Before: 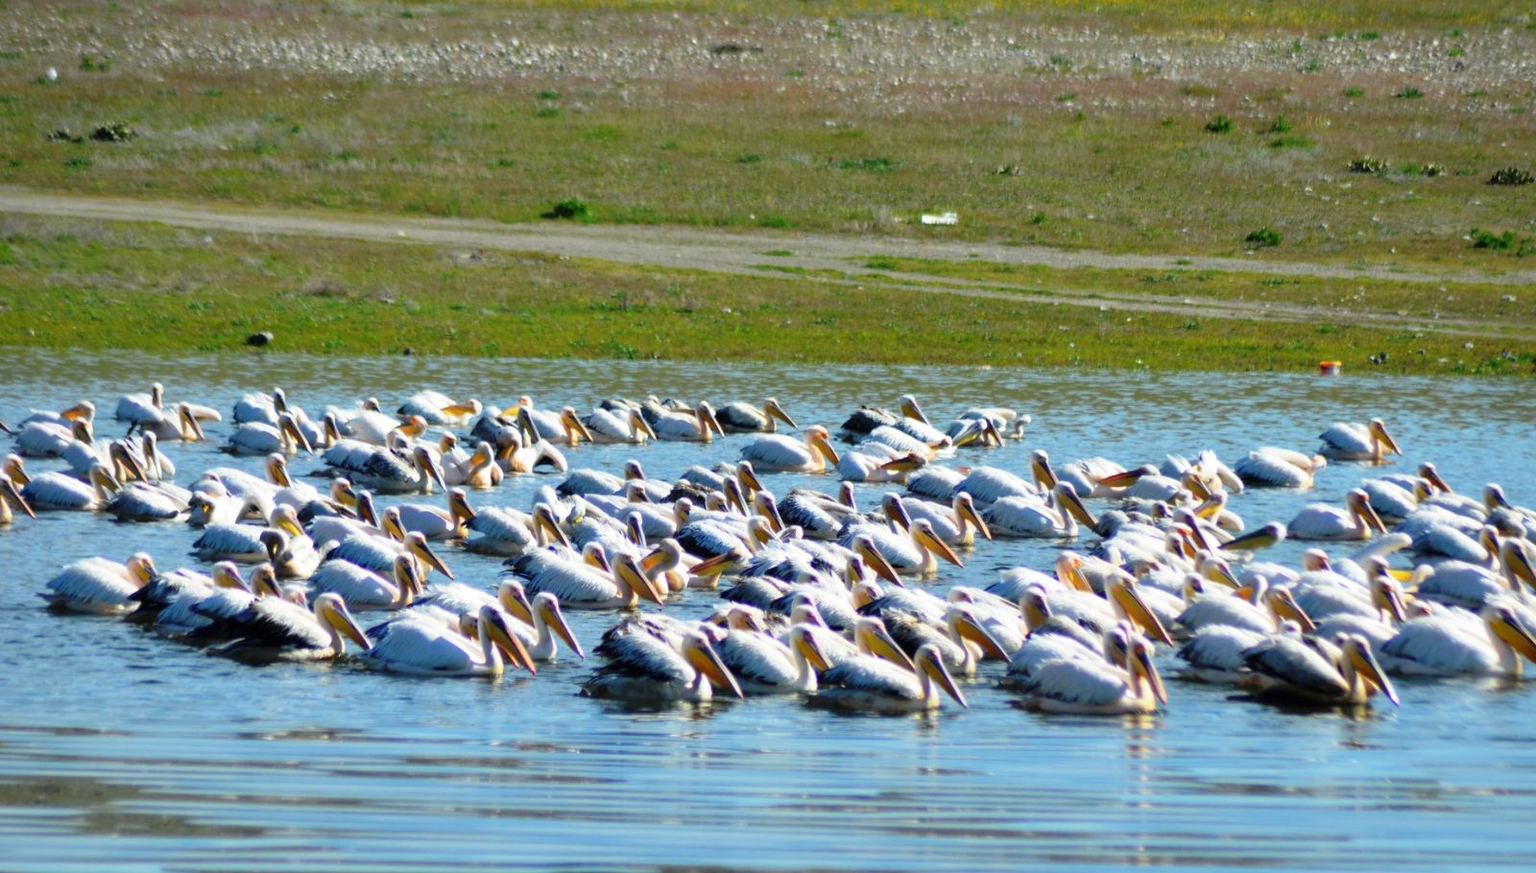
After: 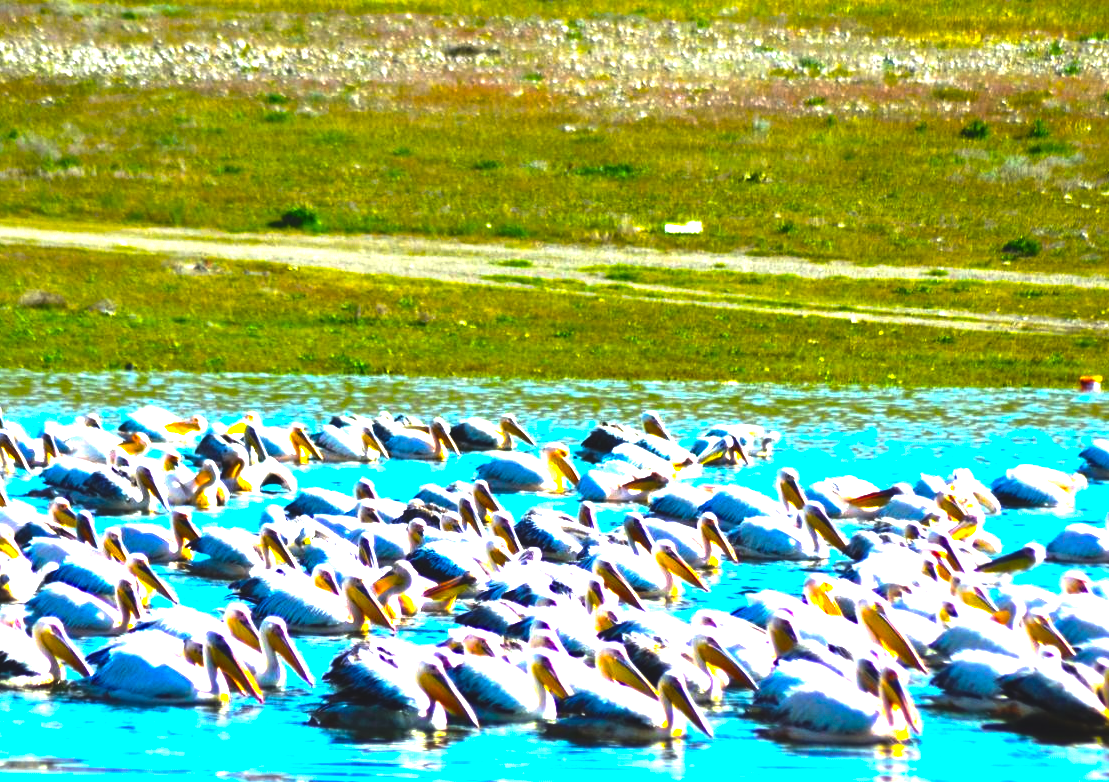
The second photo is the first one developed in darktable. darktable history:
crop: left 18.479%, right 12.2%, bottom 13.971%
exposure: black level correction -0.015, compensate highlight preservation false
color balance rgb: linear chroma grading › shadows -30%, linear chroma grading › global chroma 35%, perceptual saturation grading › global saturation 75%, perceptual saturation grading › shadows -30%, perceptual brilliance grading › highlights 75%, perceptual brilliance grading › shadows -30%, global vibrance 35%
